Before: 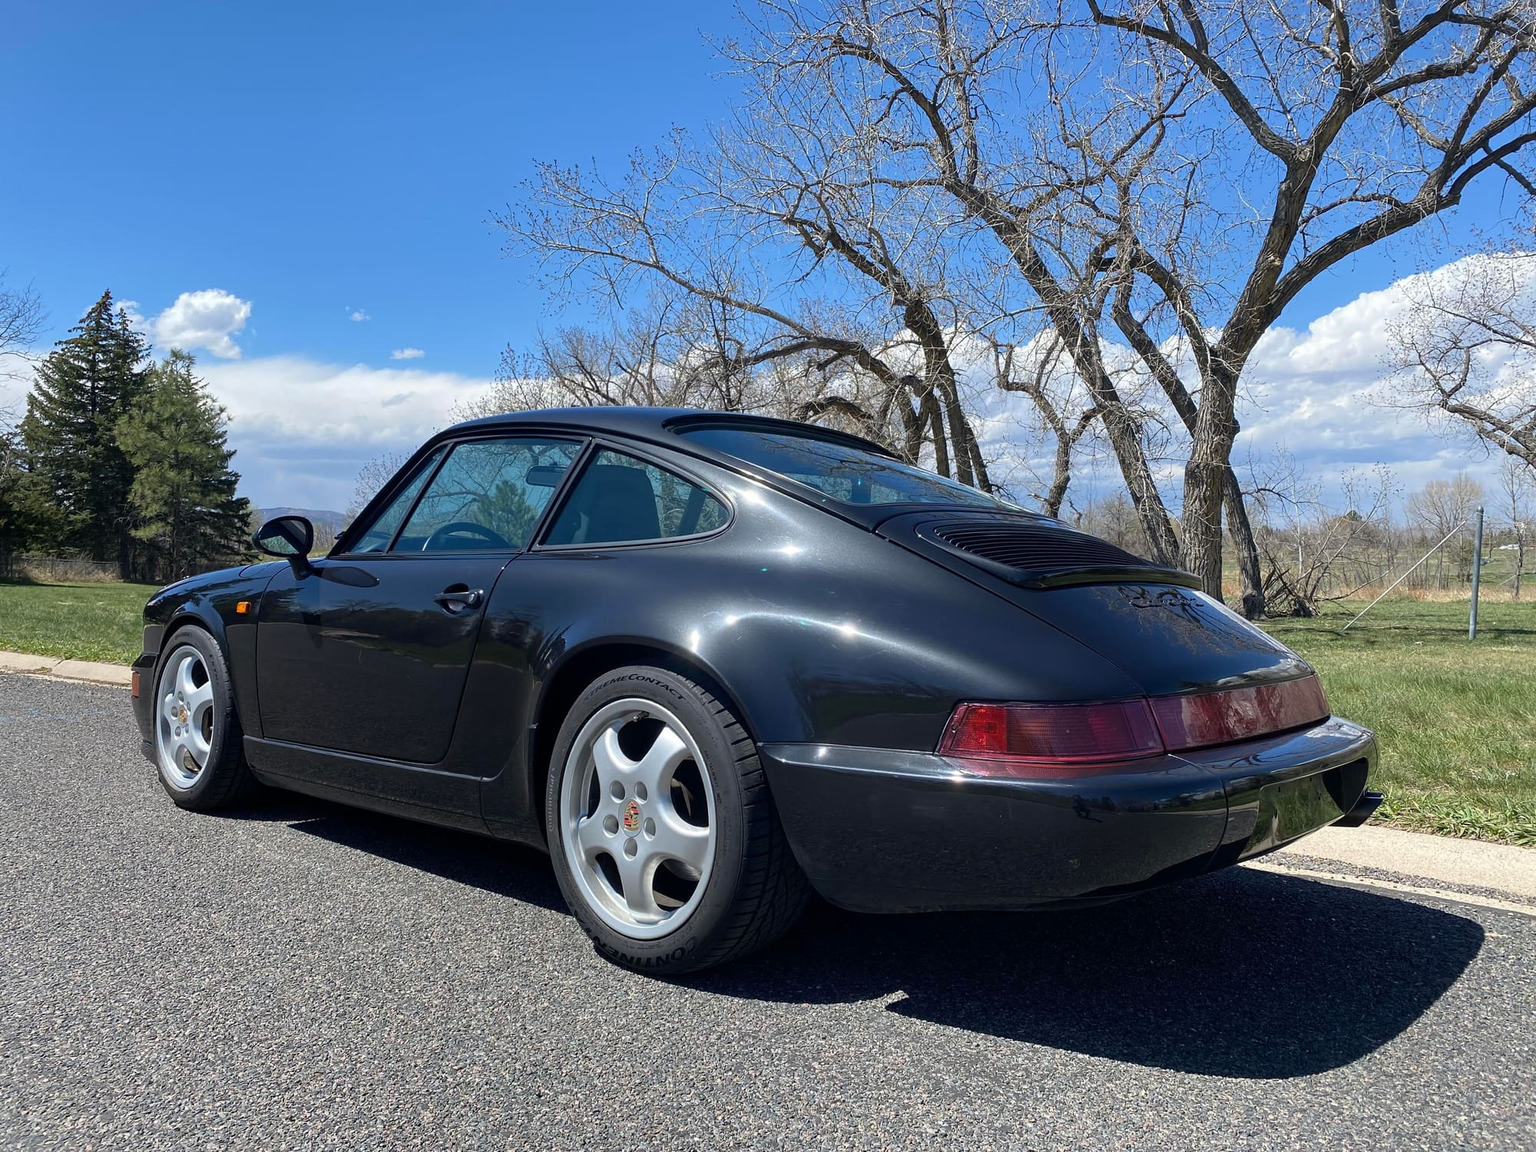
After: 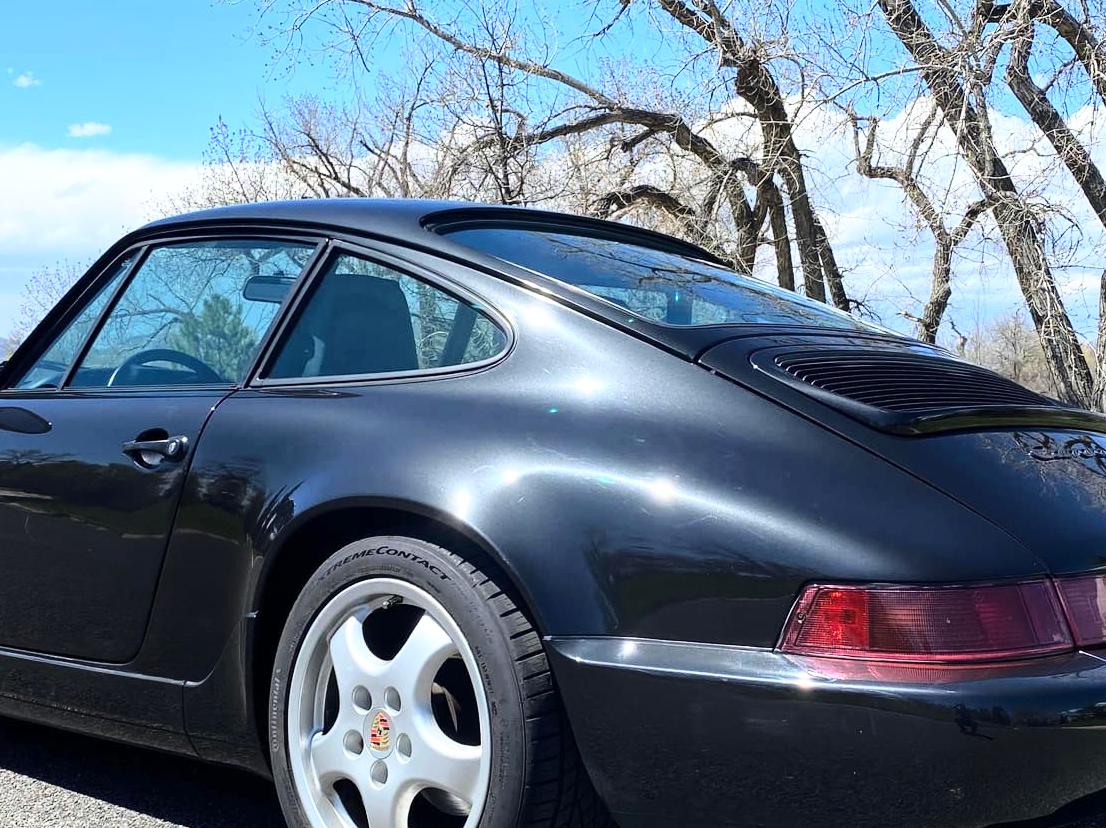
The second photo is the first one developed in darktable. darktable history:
base curve: curves: ch0 [(0, 0) (0.028, 0.03) (0.121, 0.232) (0.46, 0.748) (0.859, 0.968) (1, 1)]
crop and rotate: left 22.136%, top 22.104%, right 22.535%, bottom 22.644%
exposure: exposure 0.202 EV, compensate highlight preservation false
